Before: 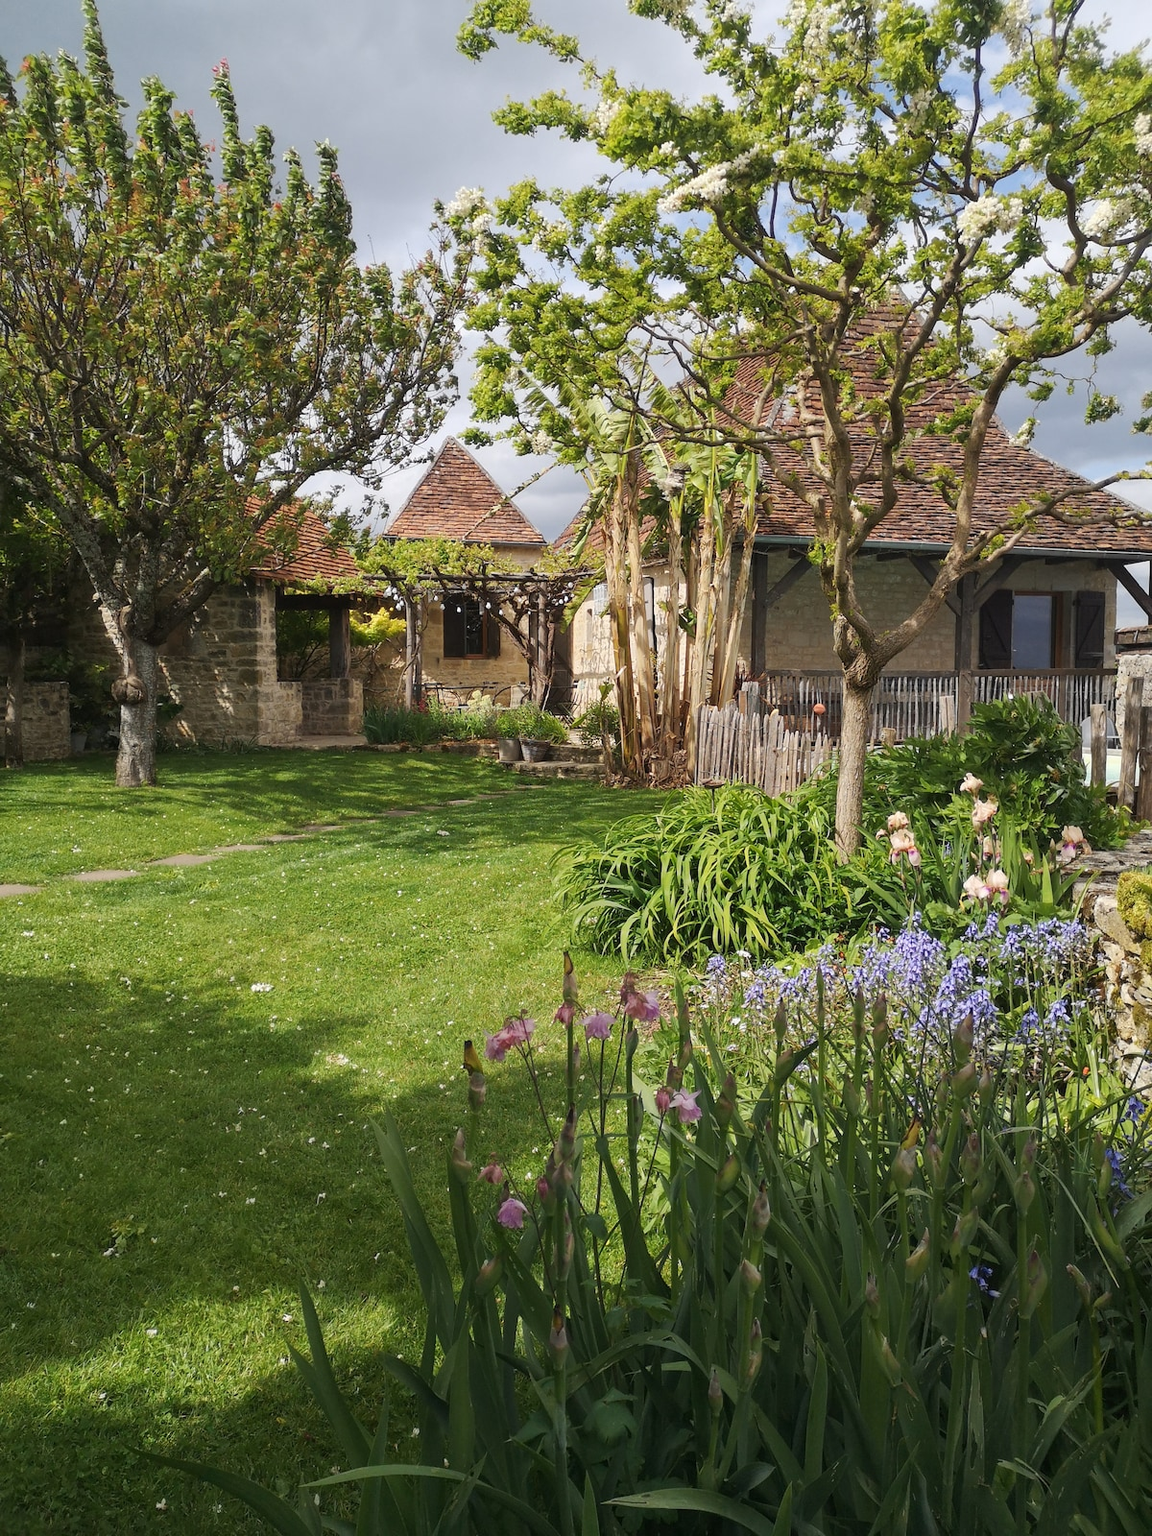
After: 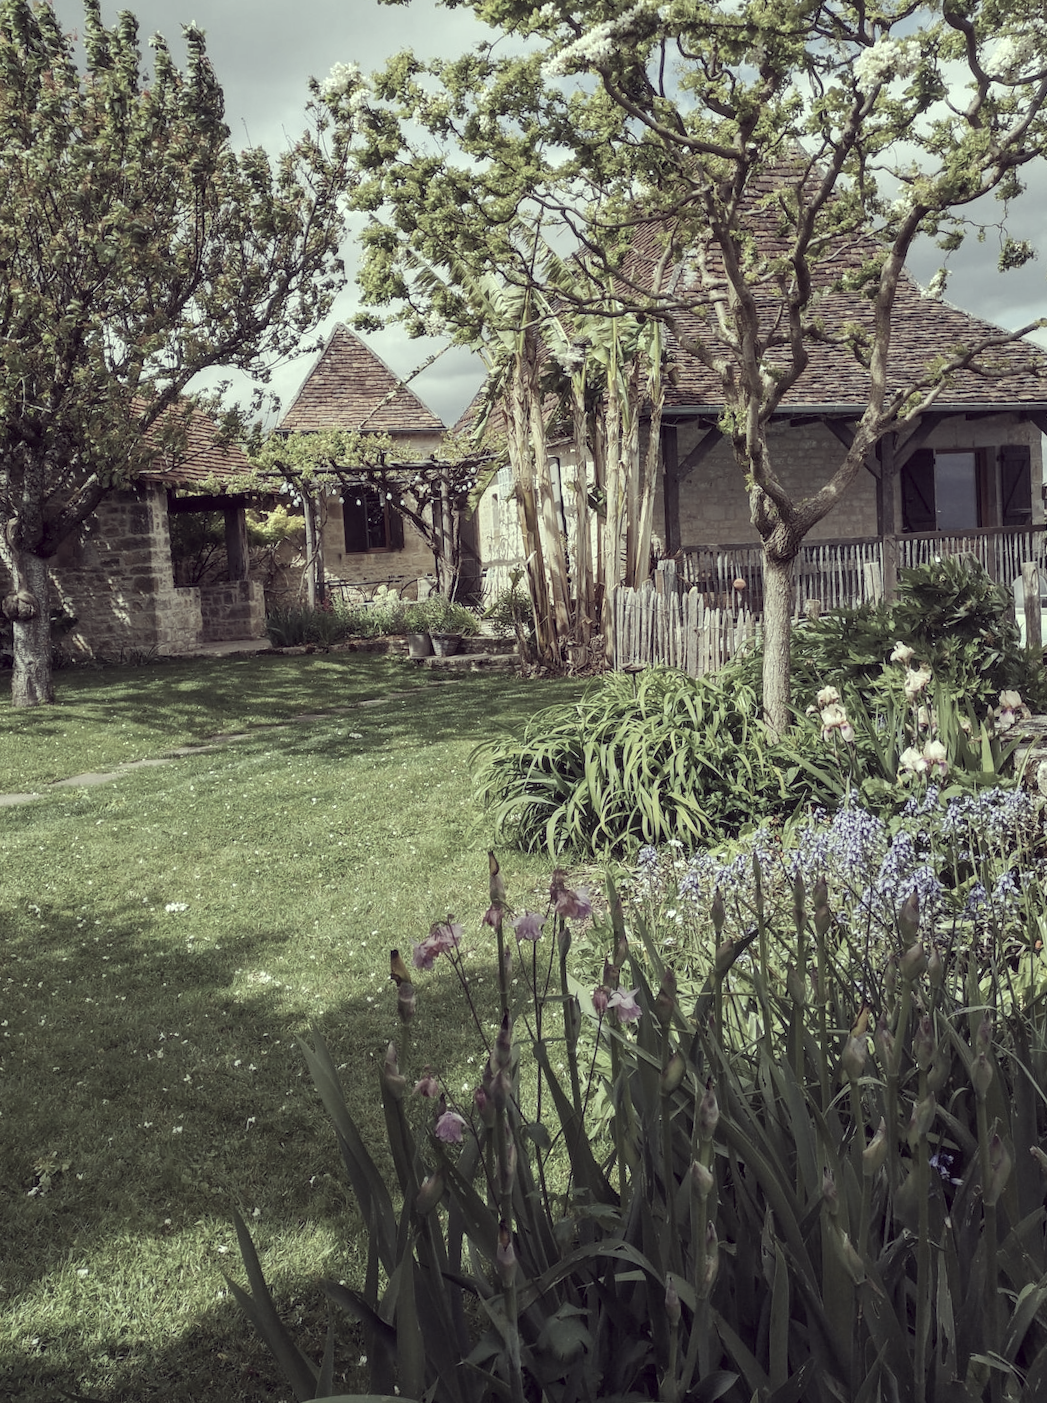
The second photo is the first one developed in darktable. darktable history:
crop and rotate: angle 3.3°, left 6.13%, top 5.713%
color correction: highlights a* -20.78, highlights b* 20.92, shadows a* 19.68, shadows b* -20.15, saturation 0.401
local contrast: on, module defaults
